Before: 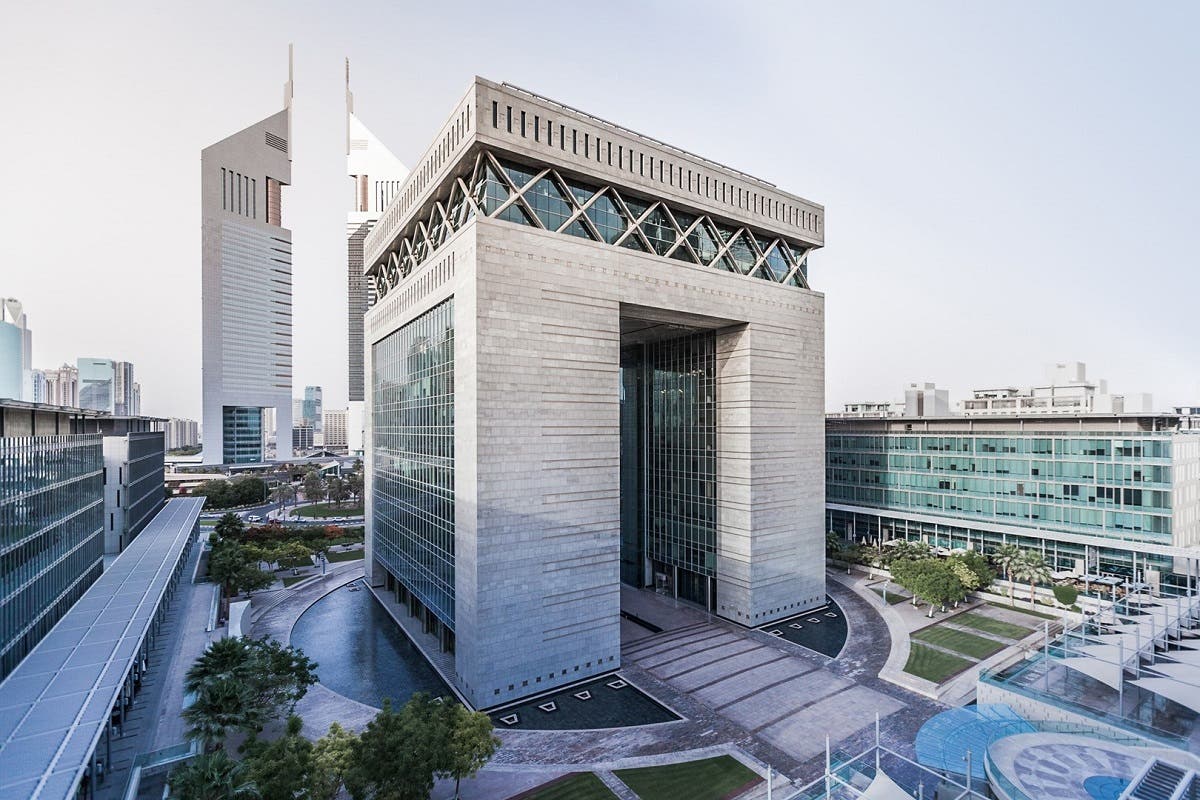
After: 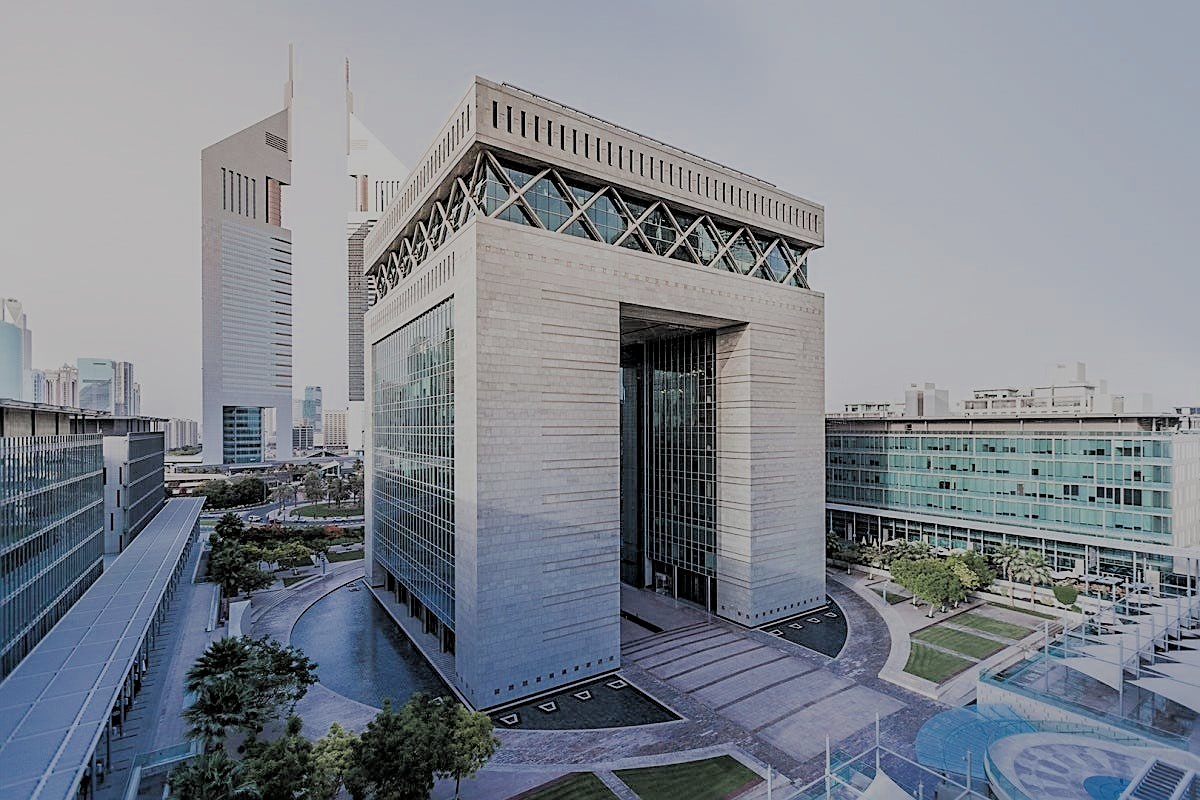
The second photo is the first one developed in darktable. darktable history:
filmic rgb: middle gray luminance 3.43%, black relative exposure -5.97 EV, white relative exposure 6.32 EV, dynamic range scaling 22.21%, target black luminance 0%, hardness 2.34, latitude 45.45%, contrast 0.775, highlights saturation mix 98.83%, shadows ↔ highlights balance 0.121%
sharpen: on, module defaults
